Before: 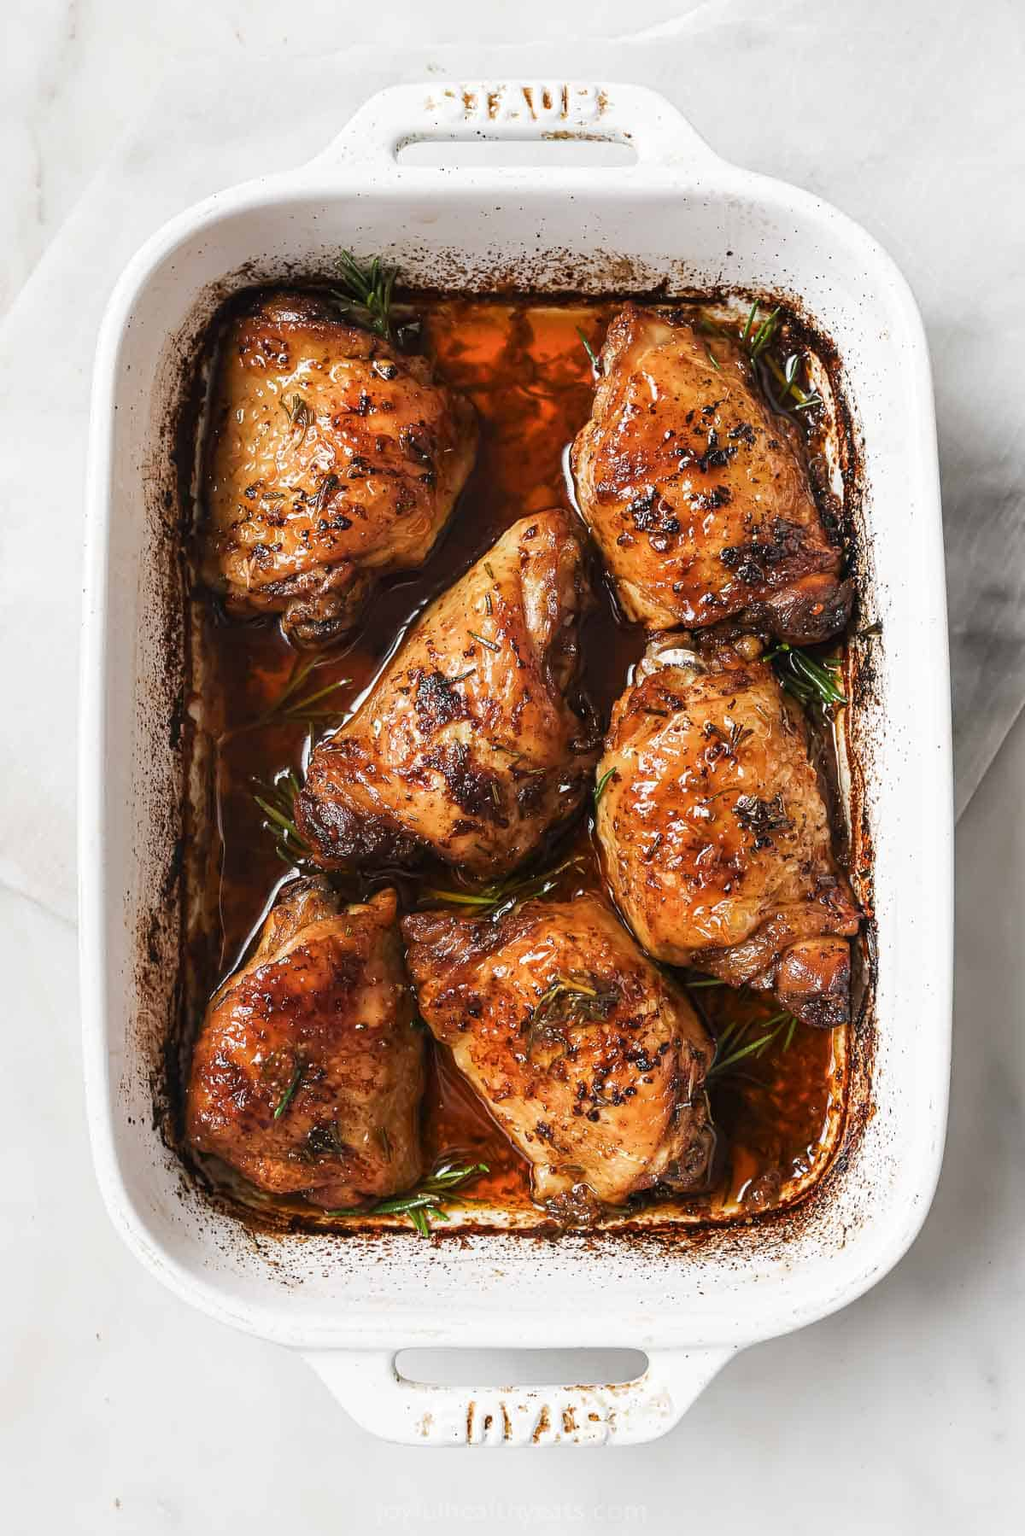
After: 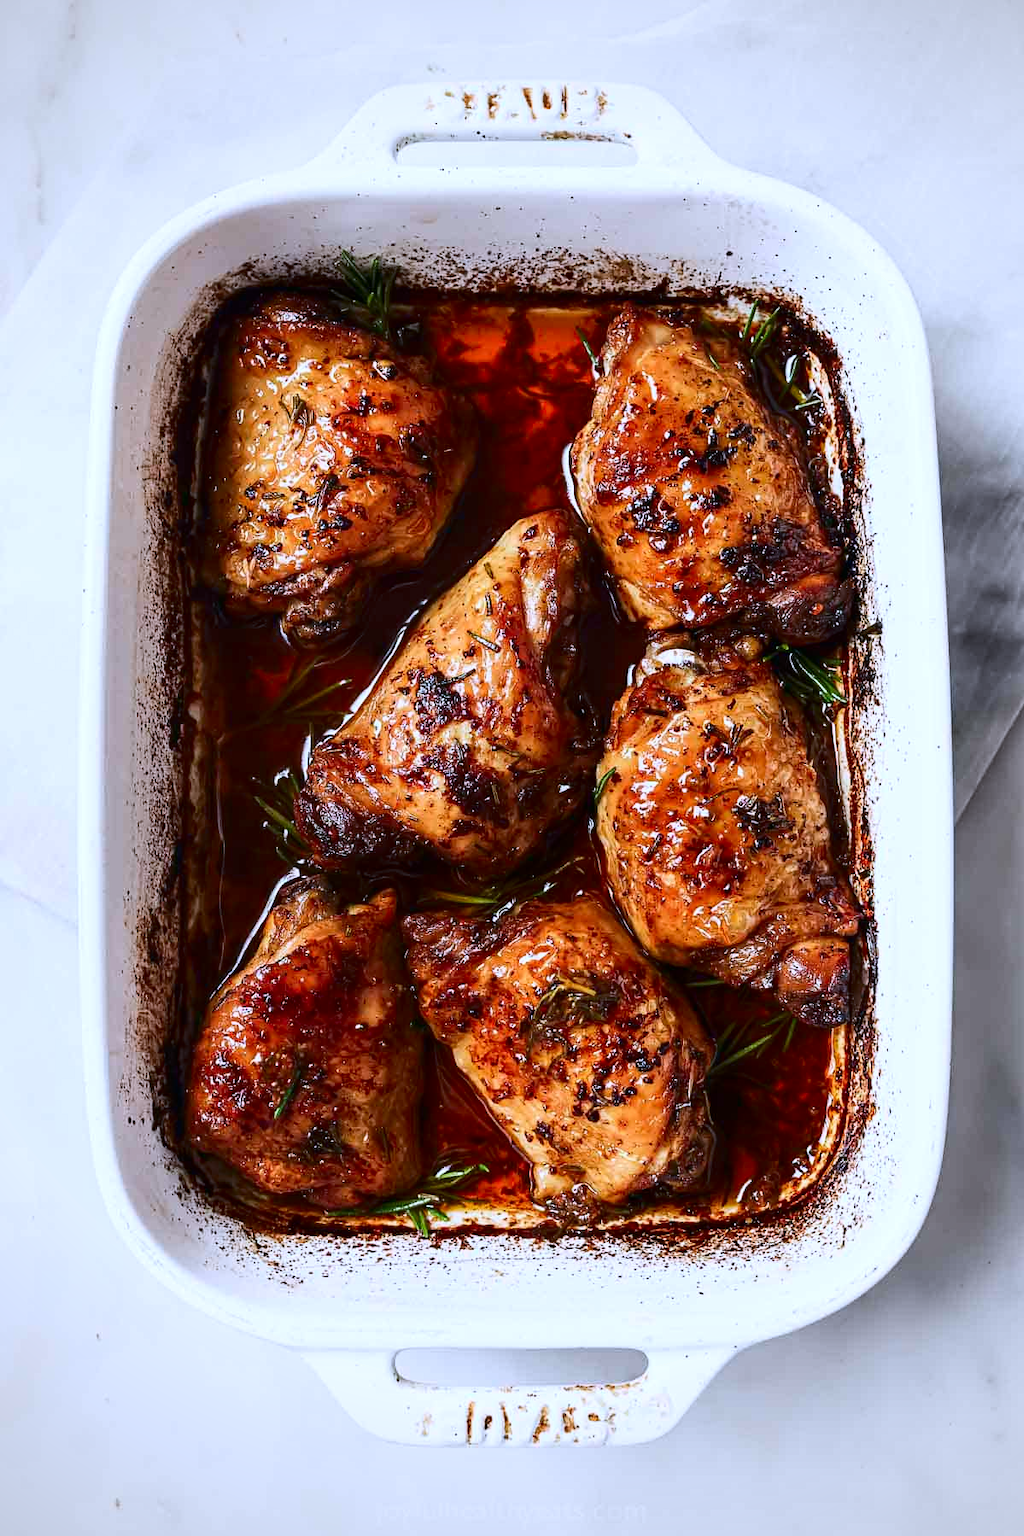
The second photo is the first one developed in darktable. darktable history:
vignetting: fall-off radius 61.25%, unbound false
color calibration: illuminant custom, x 0.372, y 0.383, temperature 4280.84 K
contrast brightness saturation: contrast 0.193, brightness -0.105, saturation 0.208
